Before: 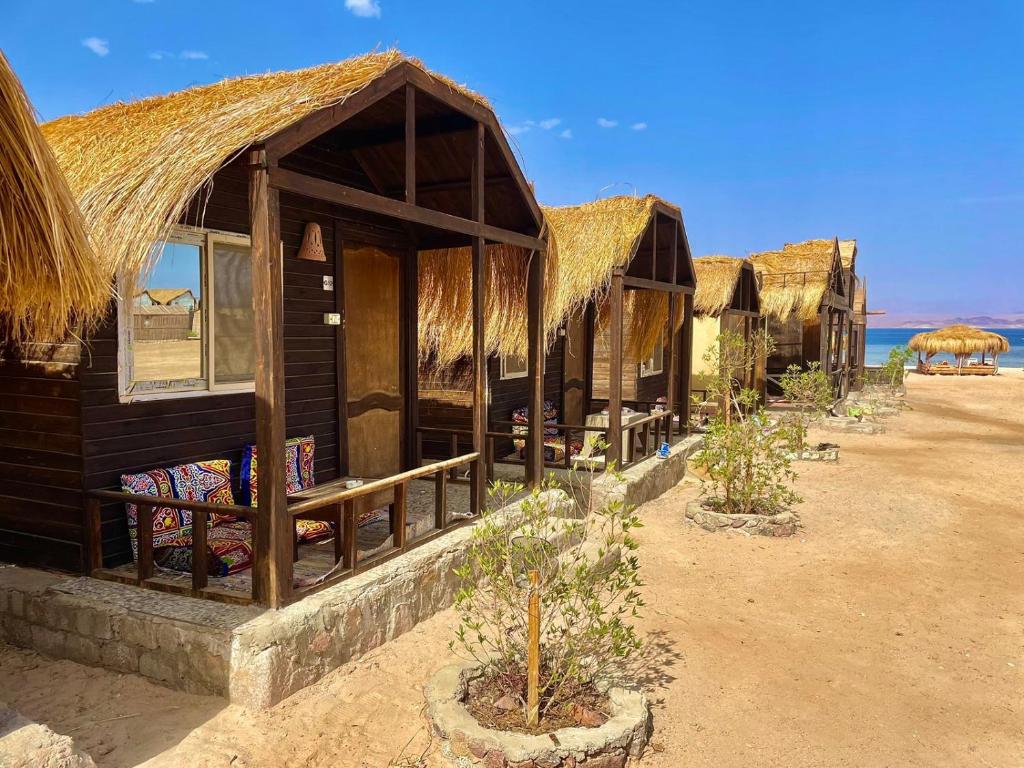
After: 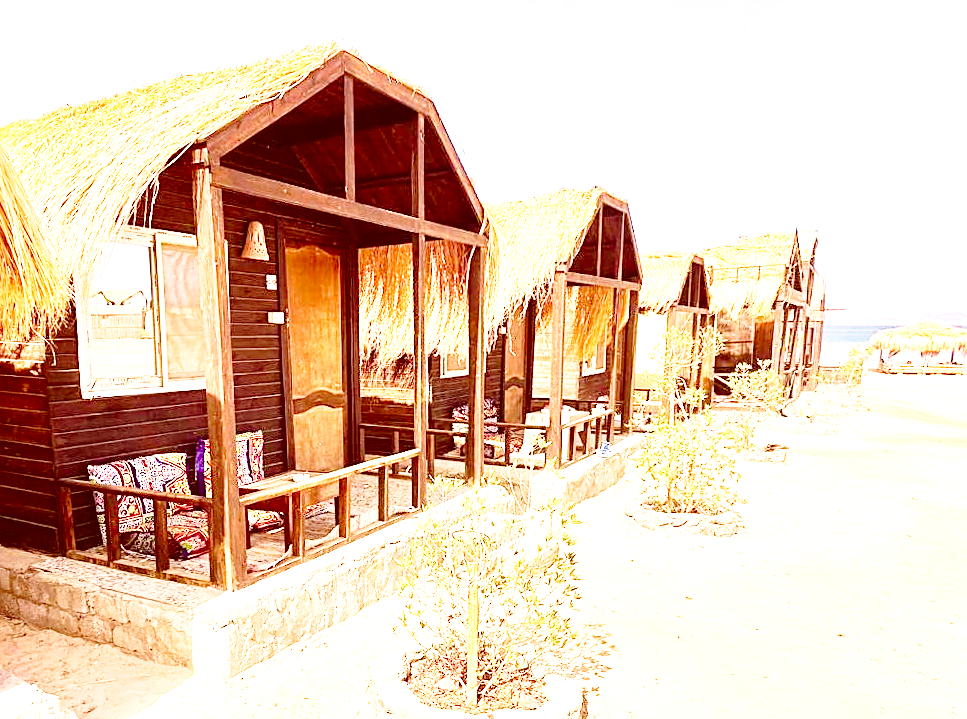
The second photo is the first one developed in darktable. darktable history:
sharpen: on, module defaults
white balance: red 0.967, blue 1.049
rotate and perspective: rotation 0.062°, lens shift (vertical) 0.115, lens shift (horizontal) -0.133, crop left 0.047, crop right 0.94, crop top 0.061, crop bottom 0.94
color correction: highlights a* 9.03, highlights b* 8.71, shadows a* 40, shadows b* 40, saturation 0.8
exposure: black level correction 0, exposure 2.088 EV, compensate exposure bias true, compensate highlight preservation false
base curve: curves: ch0 [(0, 0) (0.028, 0.03) (0.121, 0.232) (0.46, 0.748) (0.859, 0.968) (1, 1)], preserve colors none
